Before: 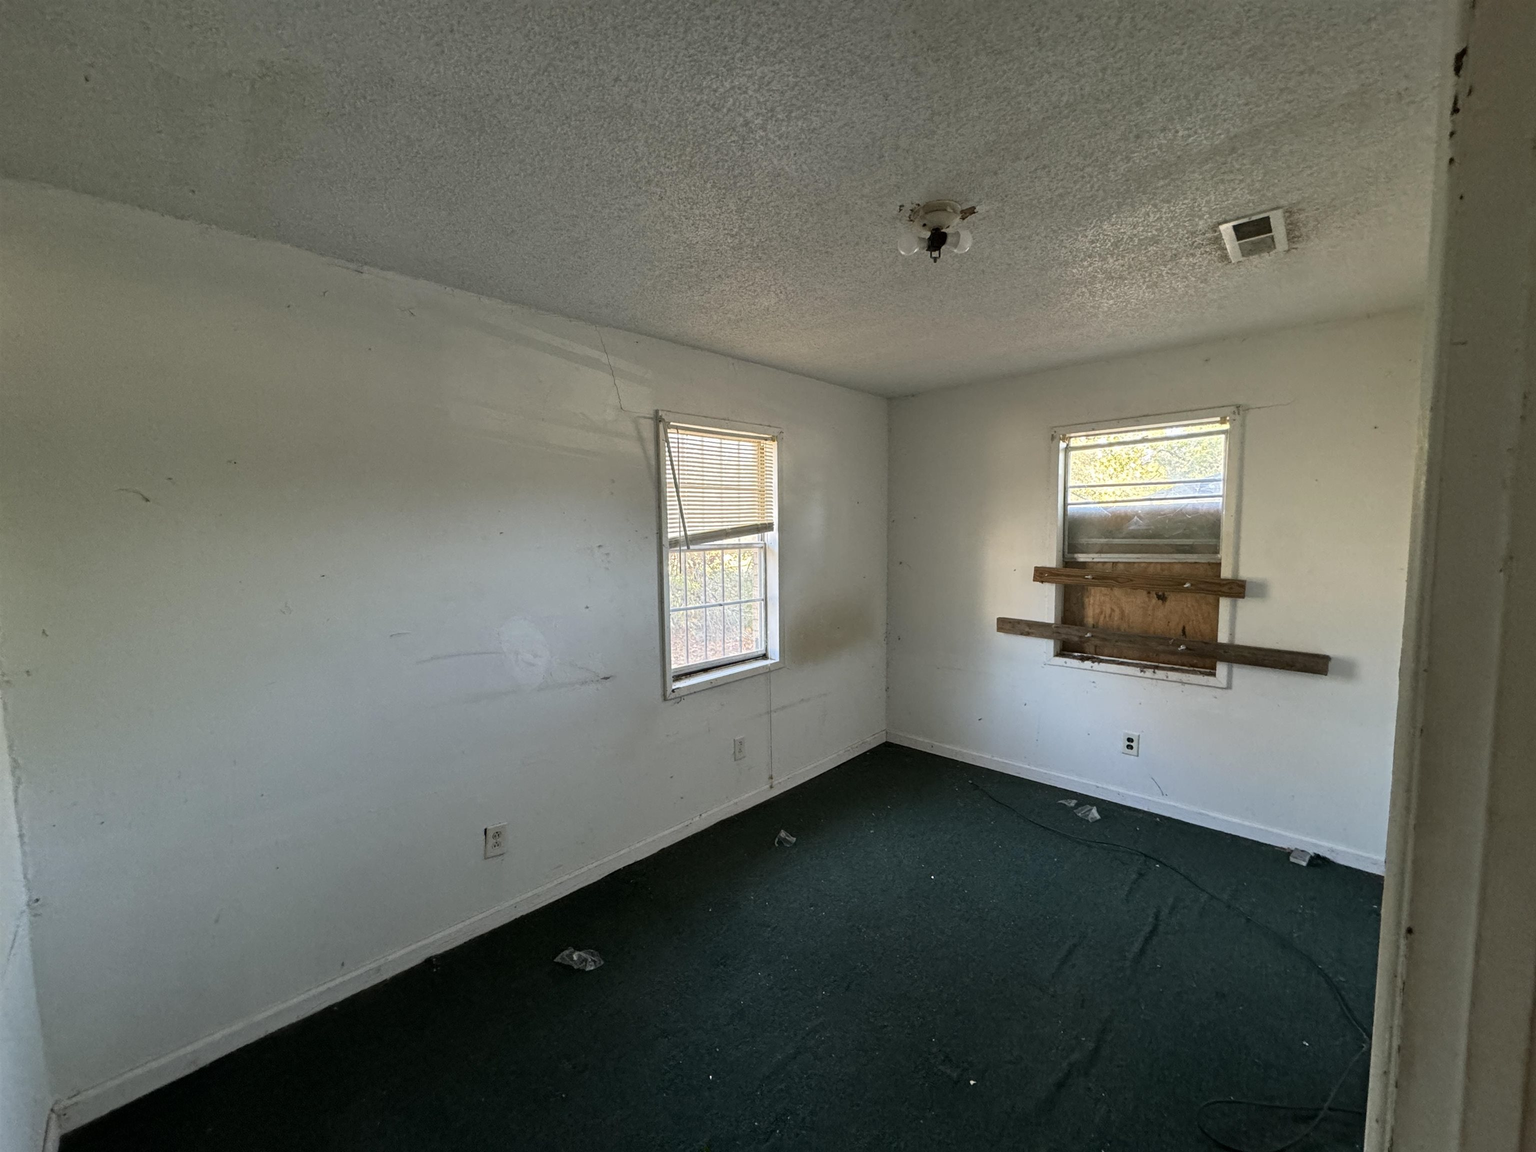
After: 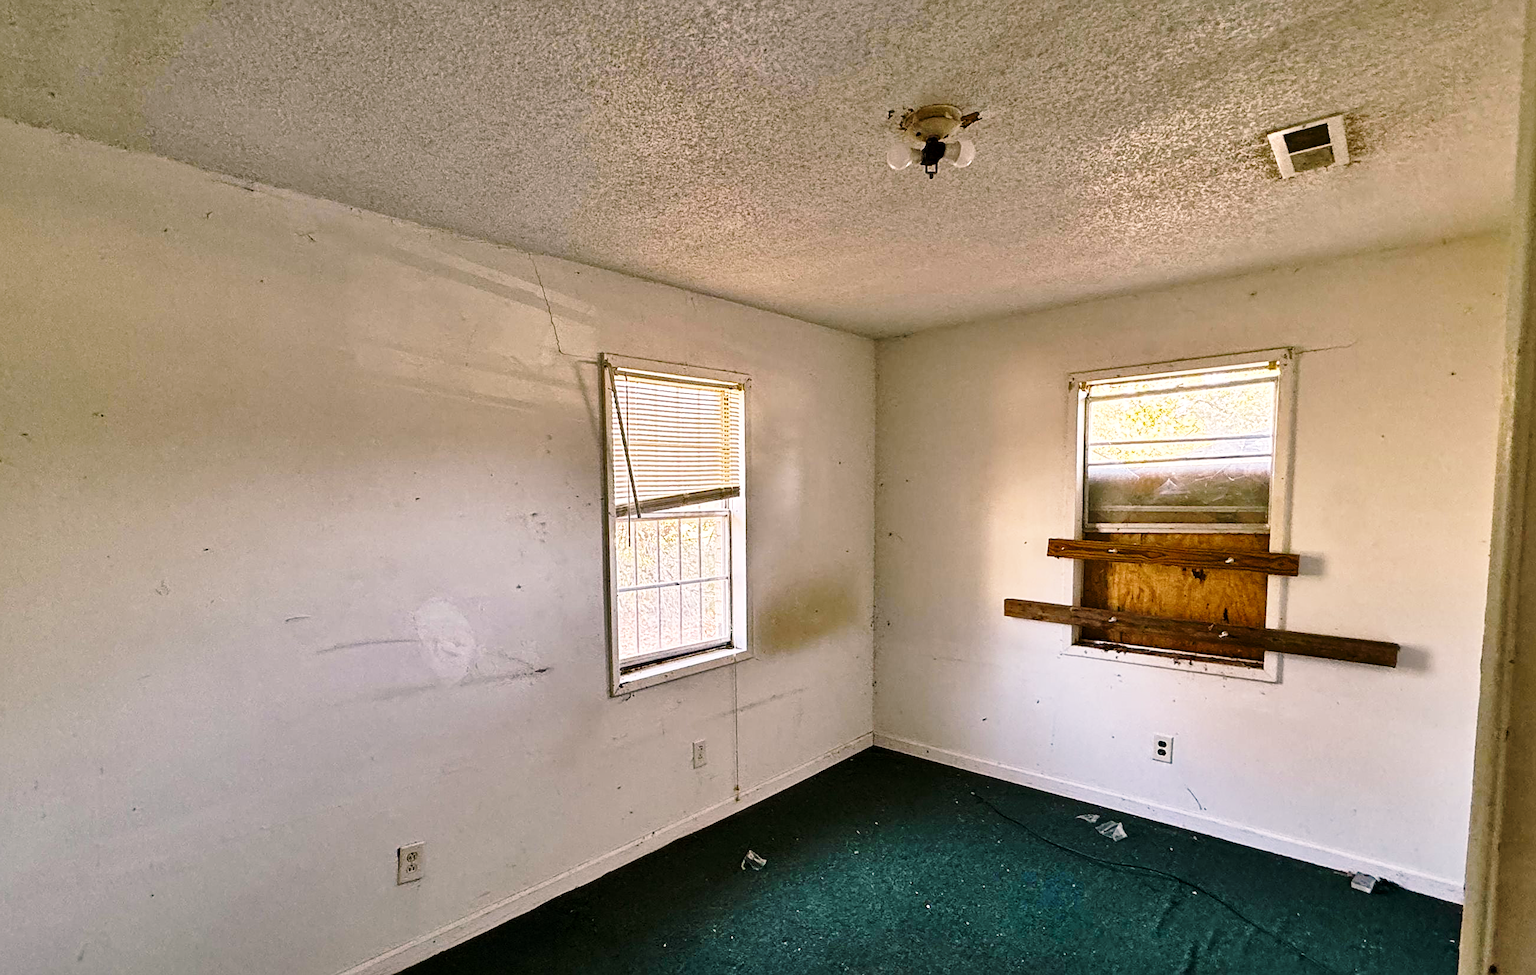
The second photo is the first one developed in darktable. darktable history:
local contrast: mode bilateral grid, contrast 19, coarseness 50, detail 119%, midtone range 0.2
base curve: curves: ch0 [(0, 0) (0.028, 0.03) (0.121, 0.232) (0.46, 0.748) (0.859, 0.968) (1, 1)], preserve colors none
sharpen: on, module defaults
color correction: highlights a* 0.067, highlights b* -0.876
color balance rgb: power › luminance -3.926%, power › chroma 0.56%, power › hue 38.85°, highlights gain › chroma 4.511%, highlights gain › hue 31.07°, linear chroma grading › global chroma 0.407%, perceptual saturation grading › global saturation 20%, perceptual saturation grading › highlights -25.743%, perceptual saturation grading › shadows 50.082%, global vibrance 25.299%
contrast brightness saturation: contrast 0.108, saturation -0.158
shadows and highlights: shadows 53.18, soften with gaussian
crop and rotate: left 9.704%, top 9.757%, right 5.836%, bottom 18.725%
